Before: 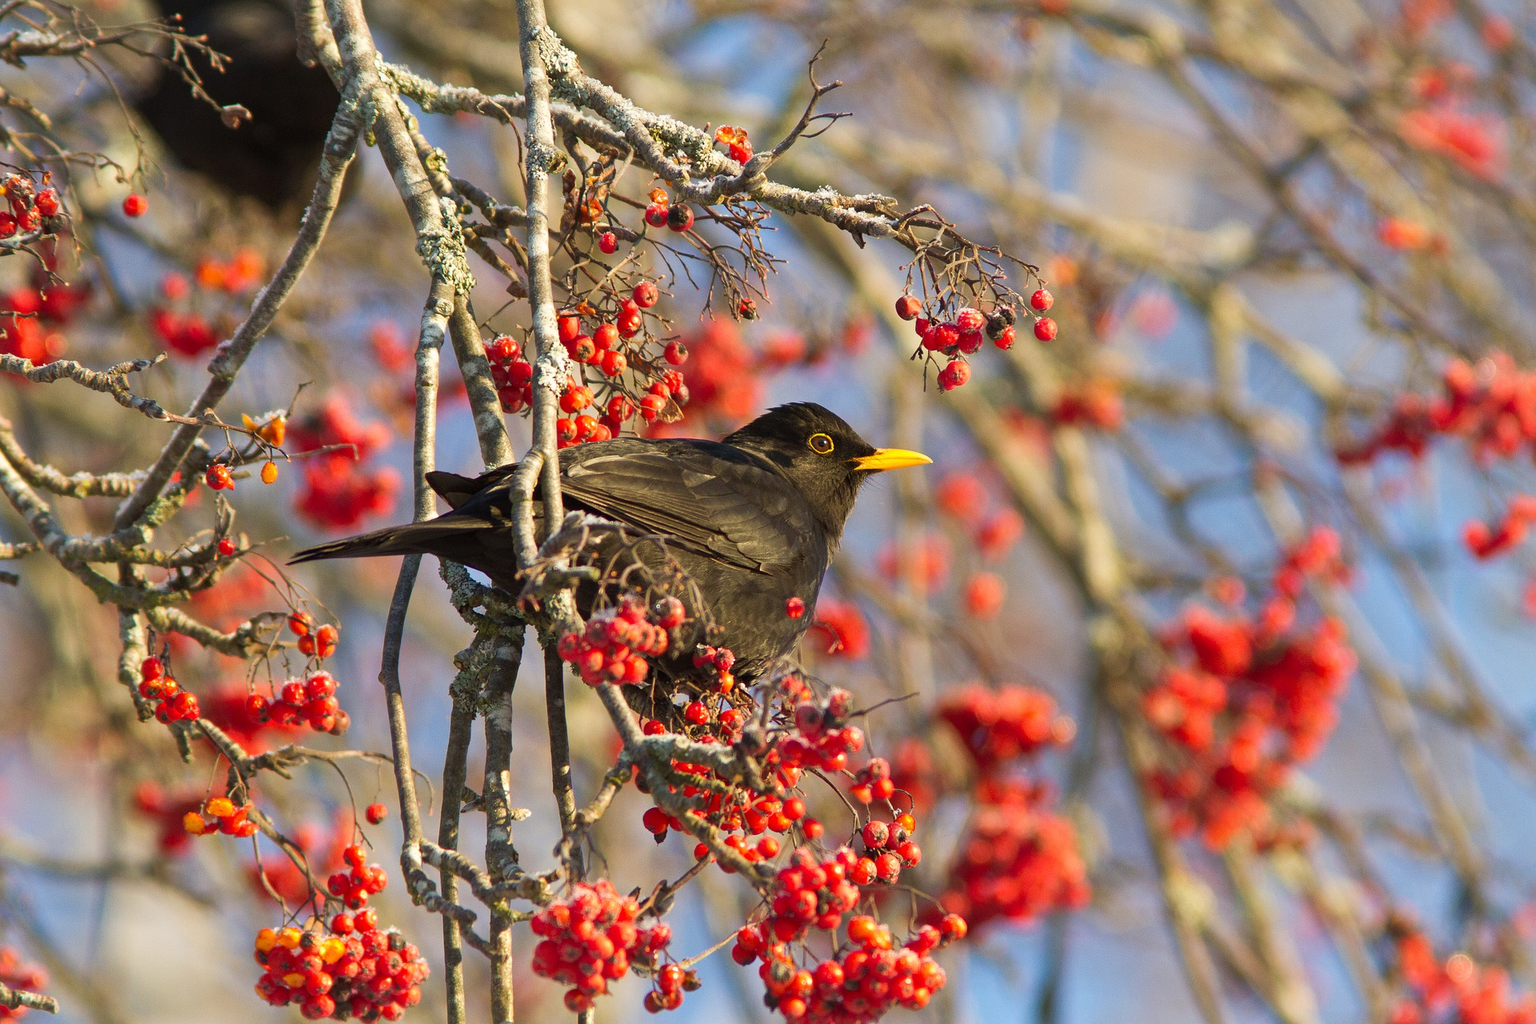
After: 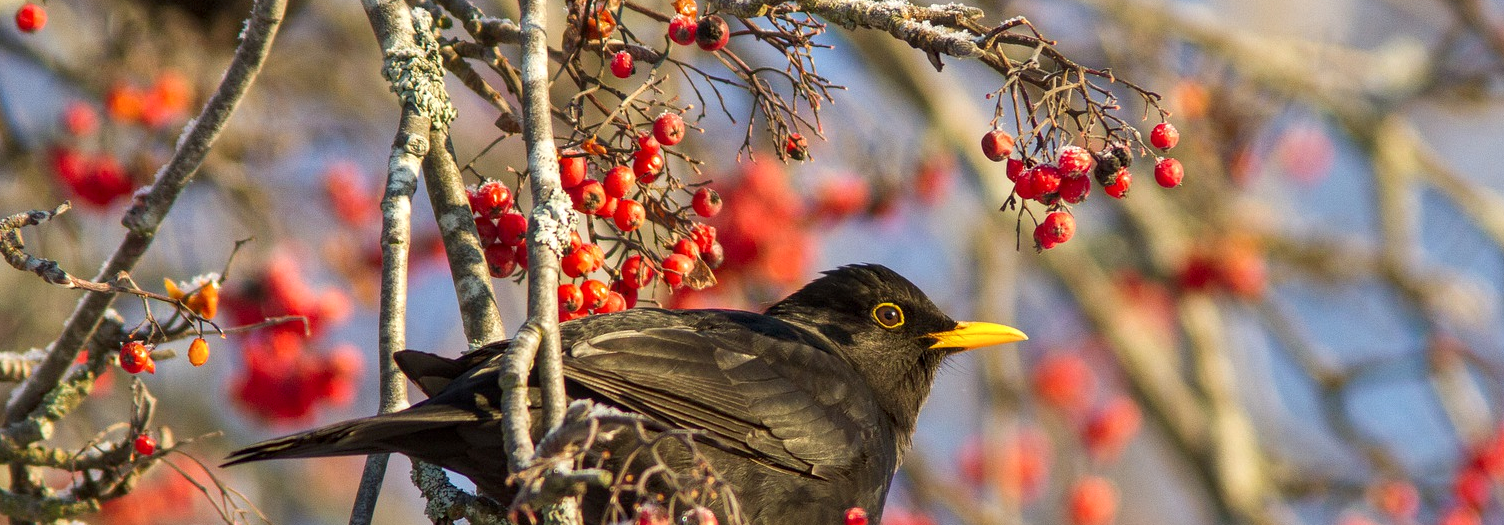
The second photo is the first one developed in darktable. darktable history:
crop: left 7.197%, top 18.672%, right 14.454%, bottom 40.27%
local contrast: on, module defaults
